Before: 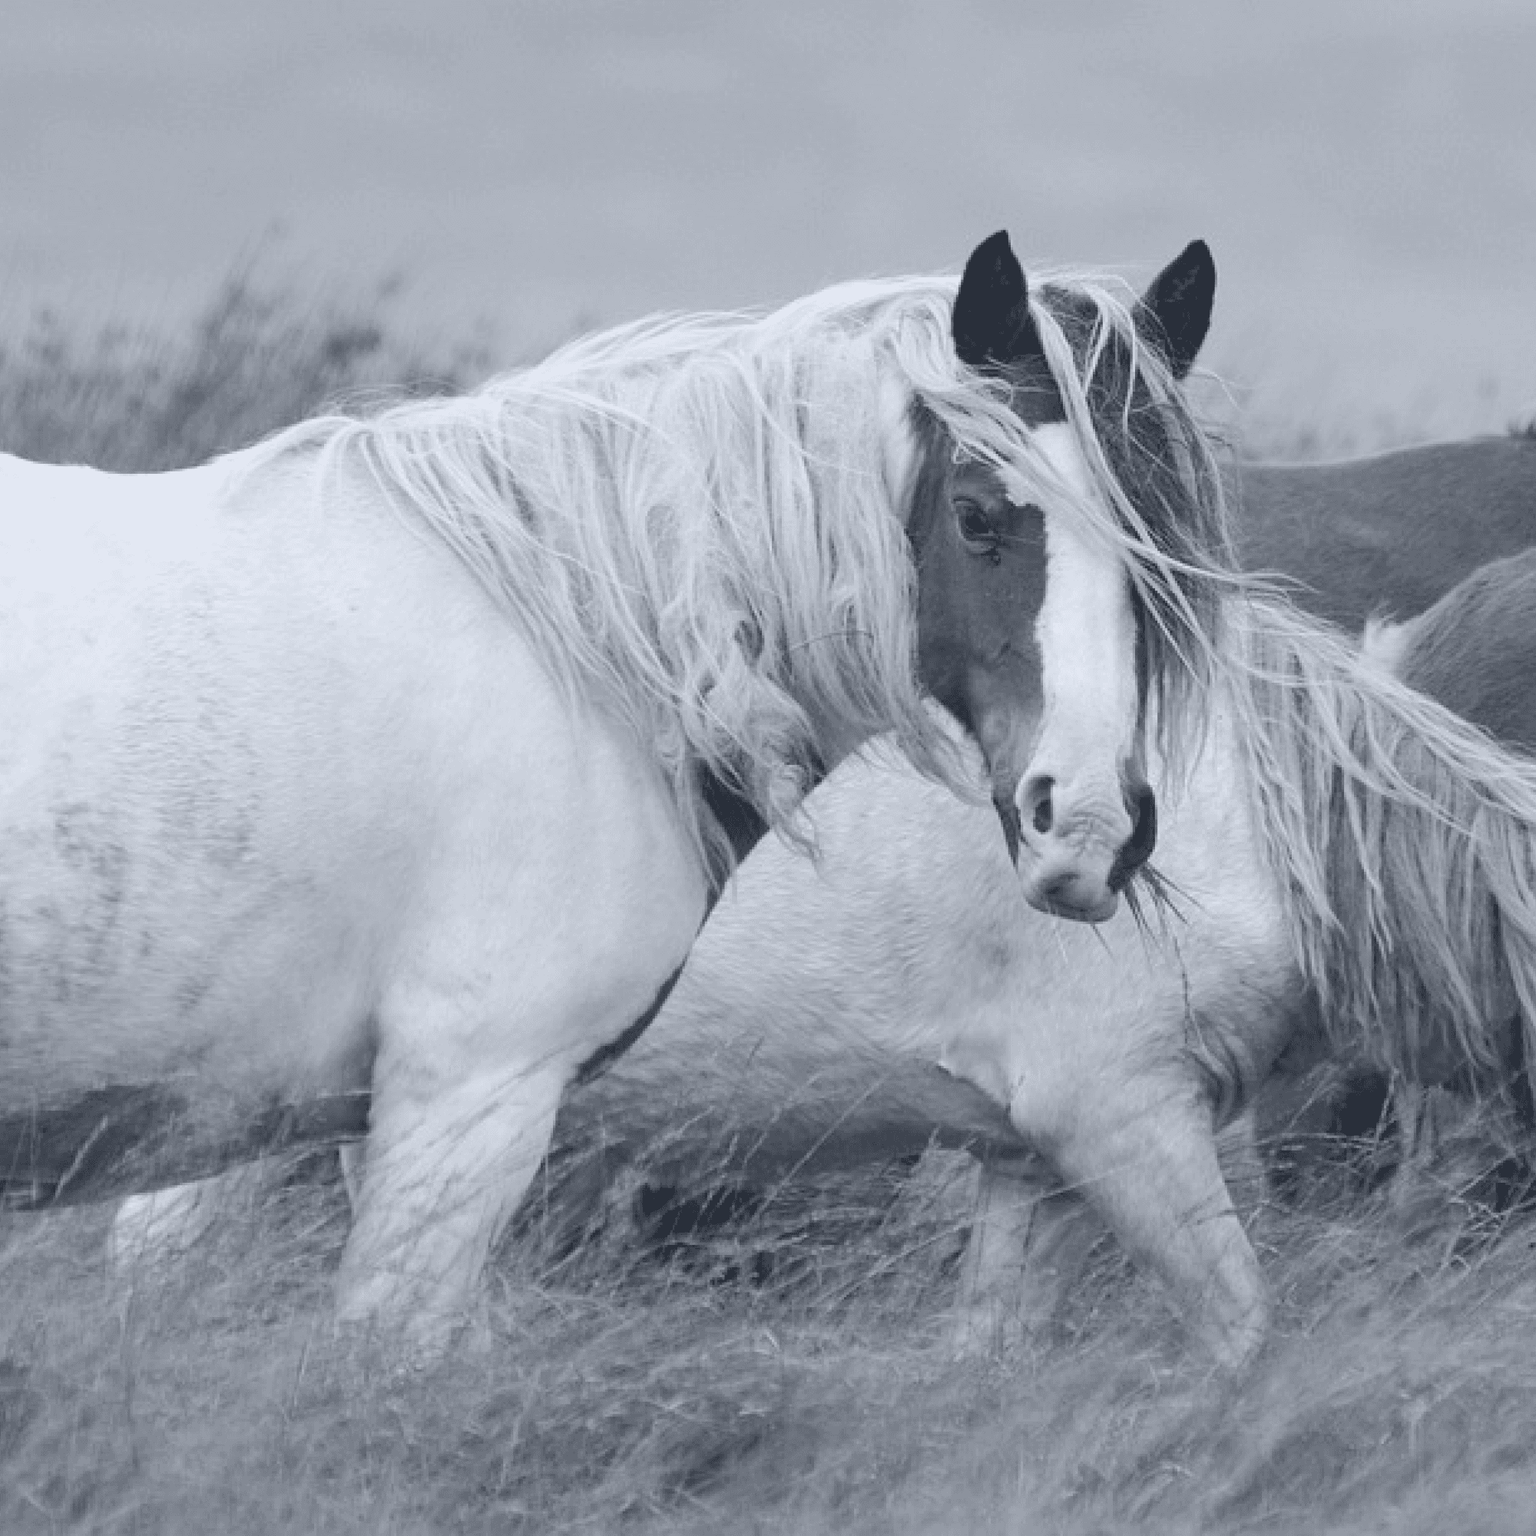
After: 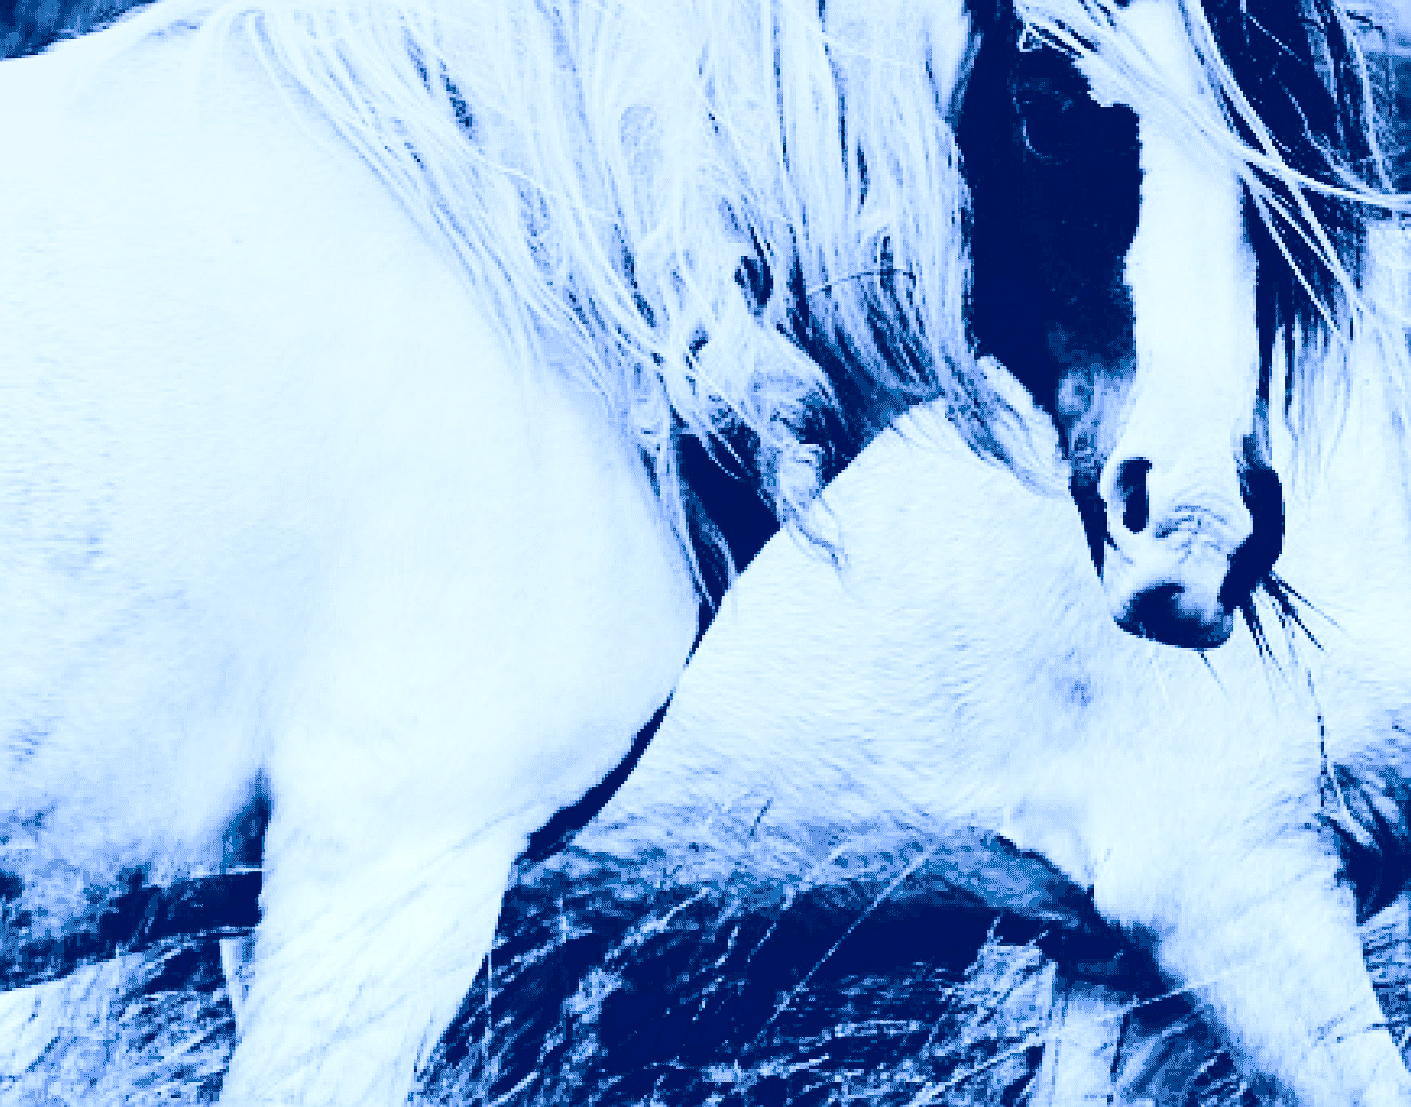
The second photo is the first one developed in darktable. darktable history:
crop: left 11.123%, top 27.61%, right 18.3%, bottom 17.034%
exposure: exposure 0.661 EV, compensate highlight preservation false
graduated density: on, module defaults
color balance rgb: shadows lift › luminance -28.76%, shadows lift › chroma 10%, shadows lift › hue 230°, power › chroma 0.5%, power › hue 215°, highlights gain › luminance 7.14%, highlights gain › chroma 1%, highlights gain › hue 50°, global offset › luminance -0.29%, global offset › hue 260°, perceptual saturation grading › global saturation 20%, perceptual saturation grading › highlights -13.92%, perceptual saturation grading › shadows 50%
sharpen: on, module defaults
contrast brightness saturation: contrast 0.77, brightness -1, saturation 1
white balance: red 0.967, blue 1.119, emerald 0.756
